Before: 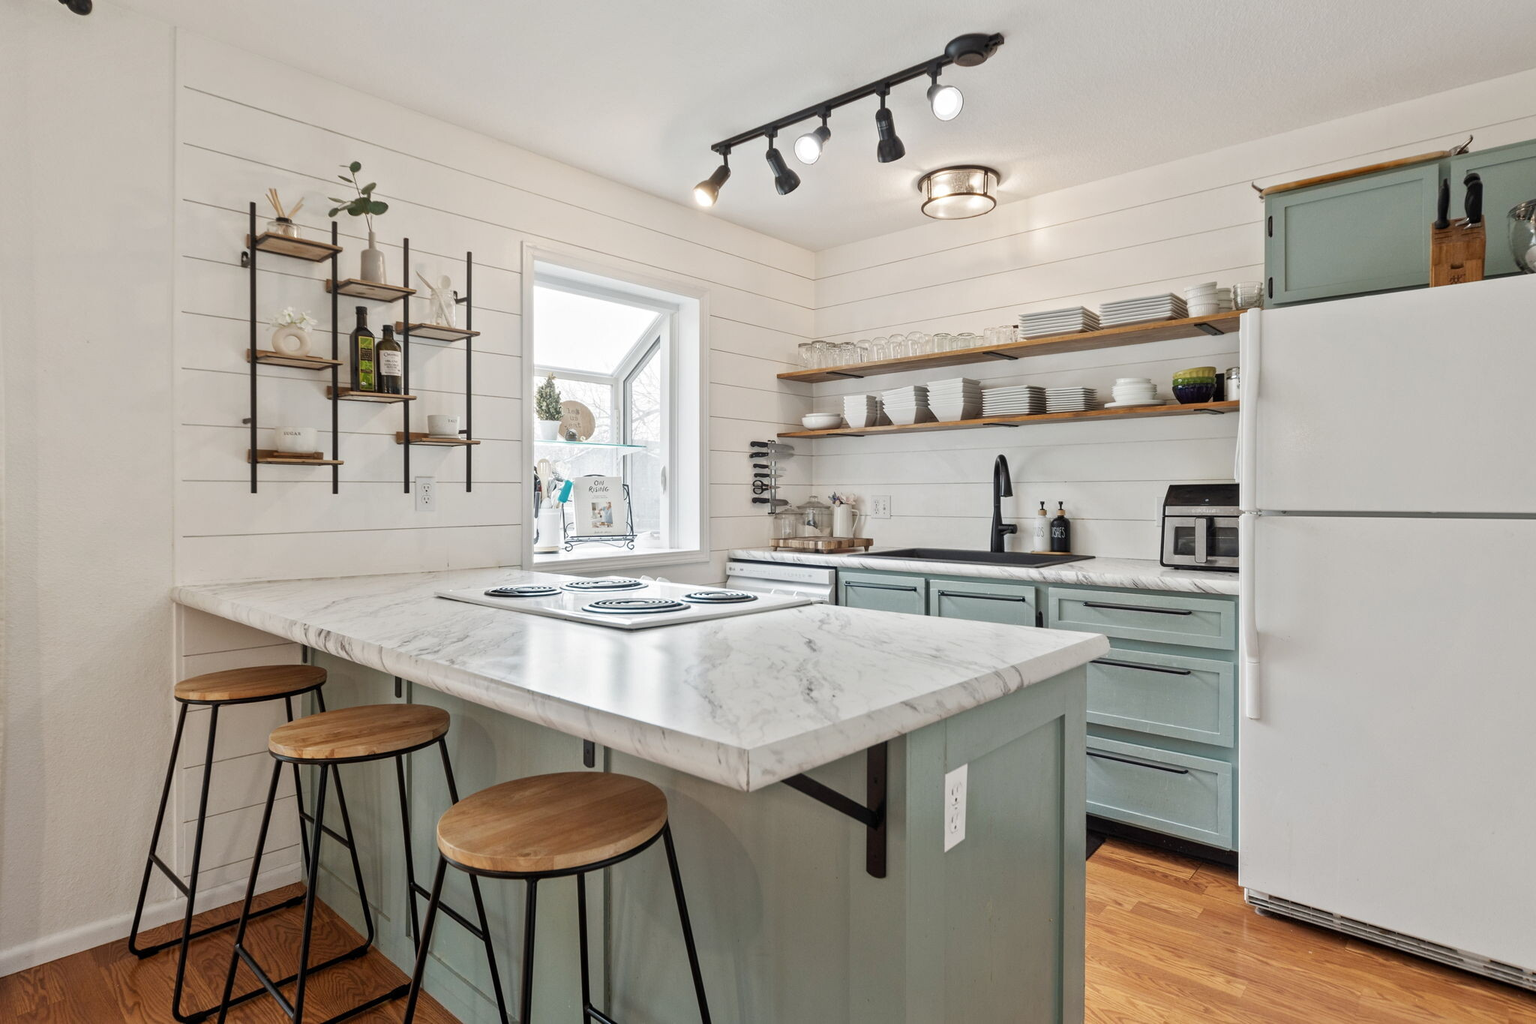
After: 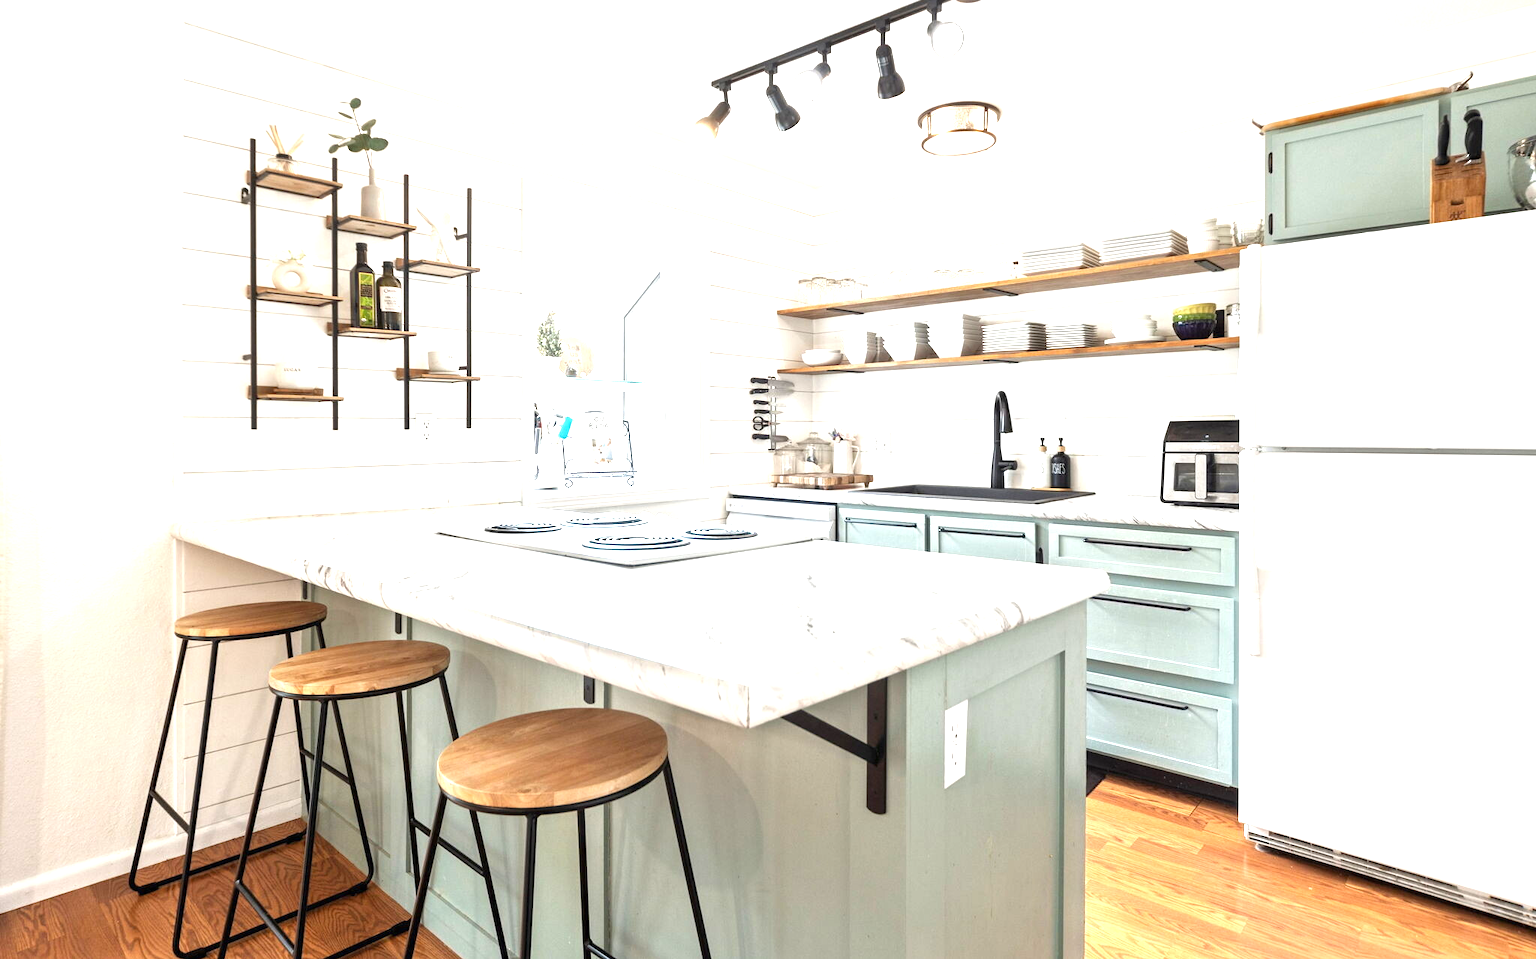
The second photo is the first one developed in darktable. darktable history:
crop and rotate: top 6.25%
exposure: black level correction 0, exposure 1.45 EV, compensate exposure bias true, compensate highlight preservation false
